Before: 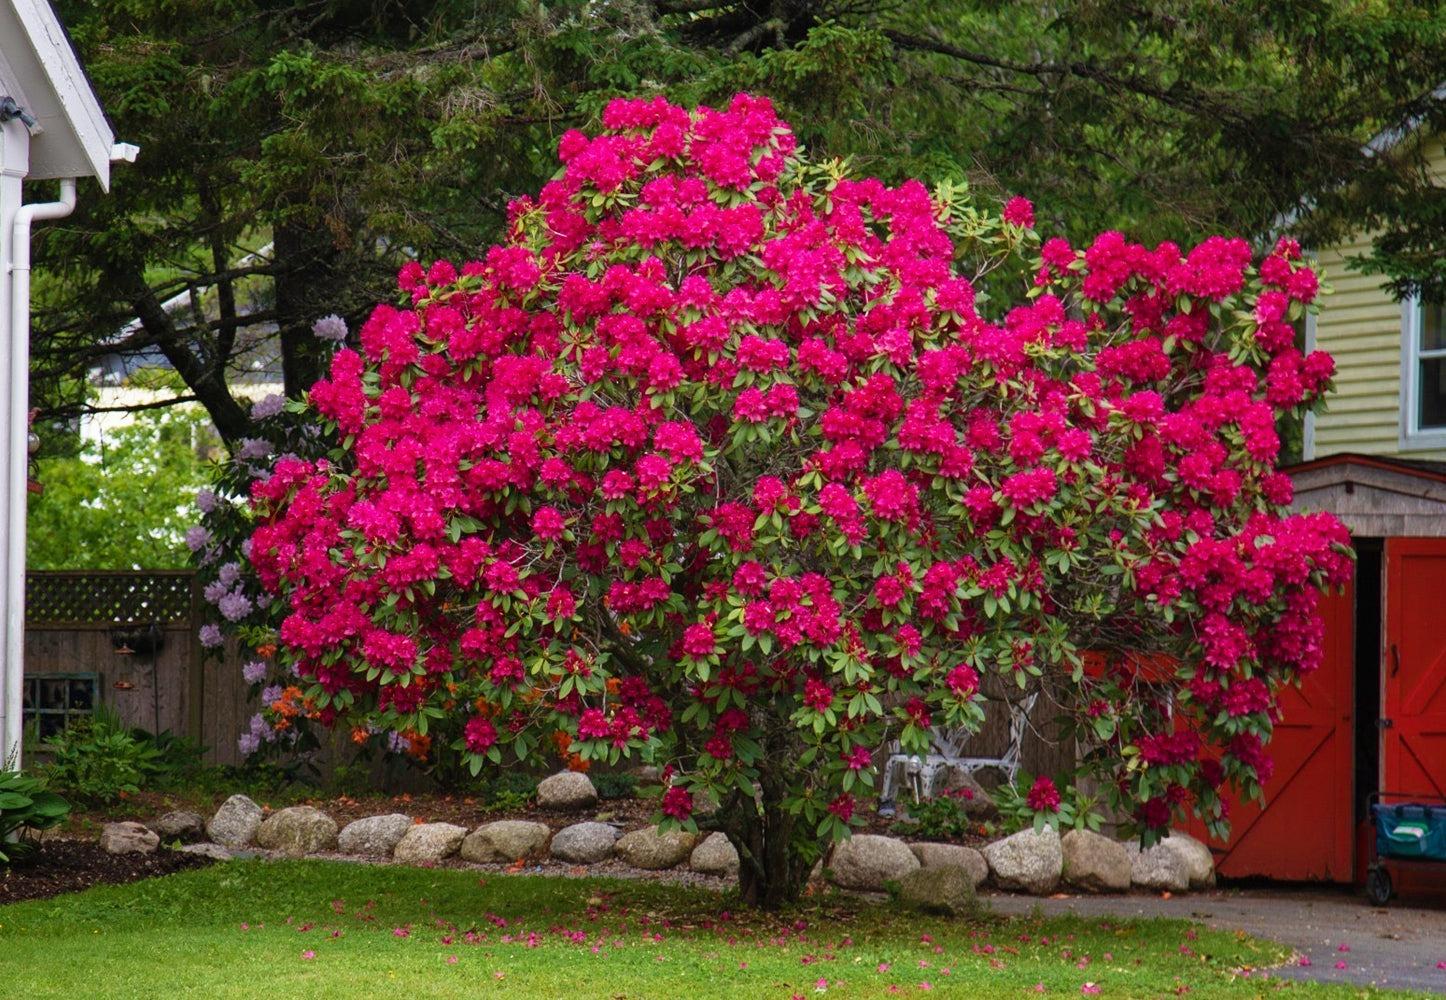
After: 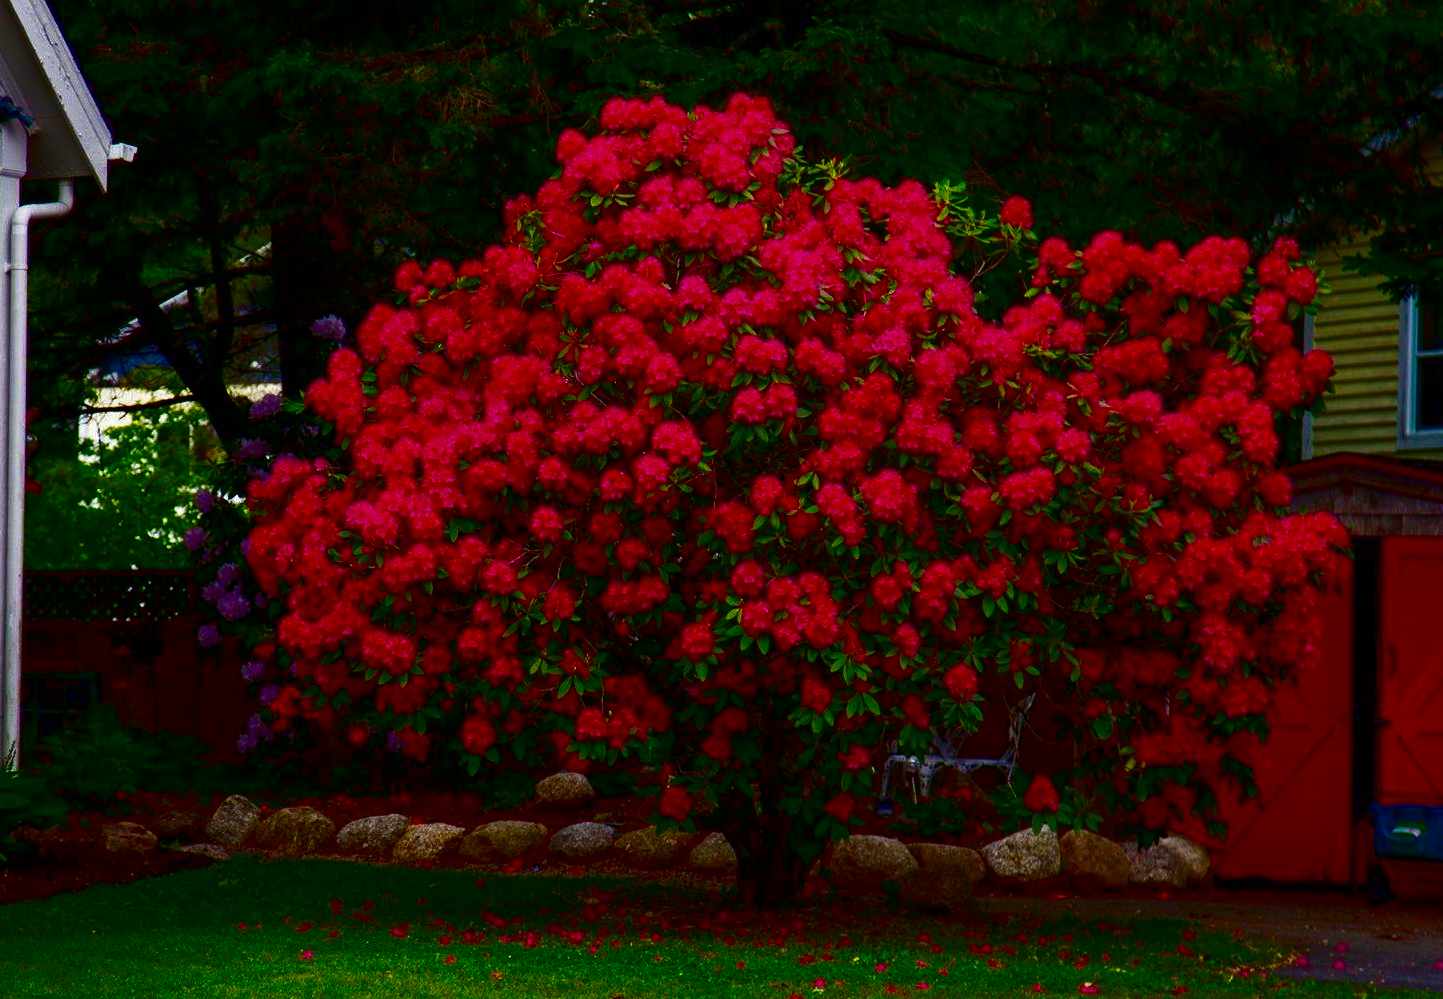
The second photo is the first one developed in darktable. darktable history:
contrast brightness saturation: brightness -0.991, saturation 0.98
crop: left 0.164%
